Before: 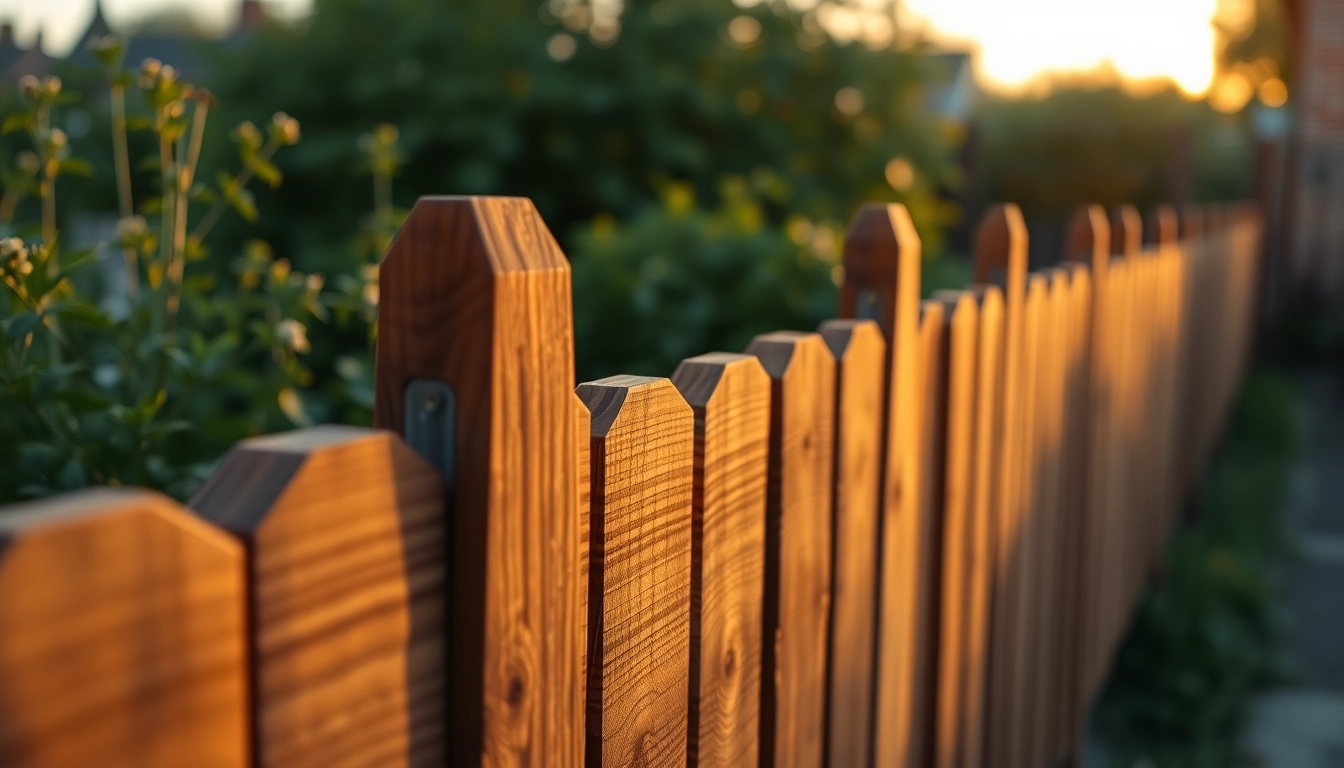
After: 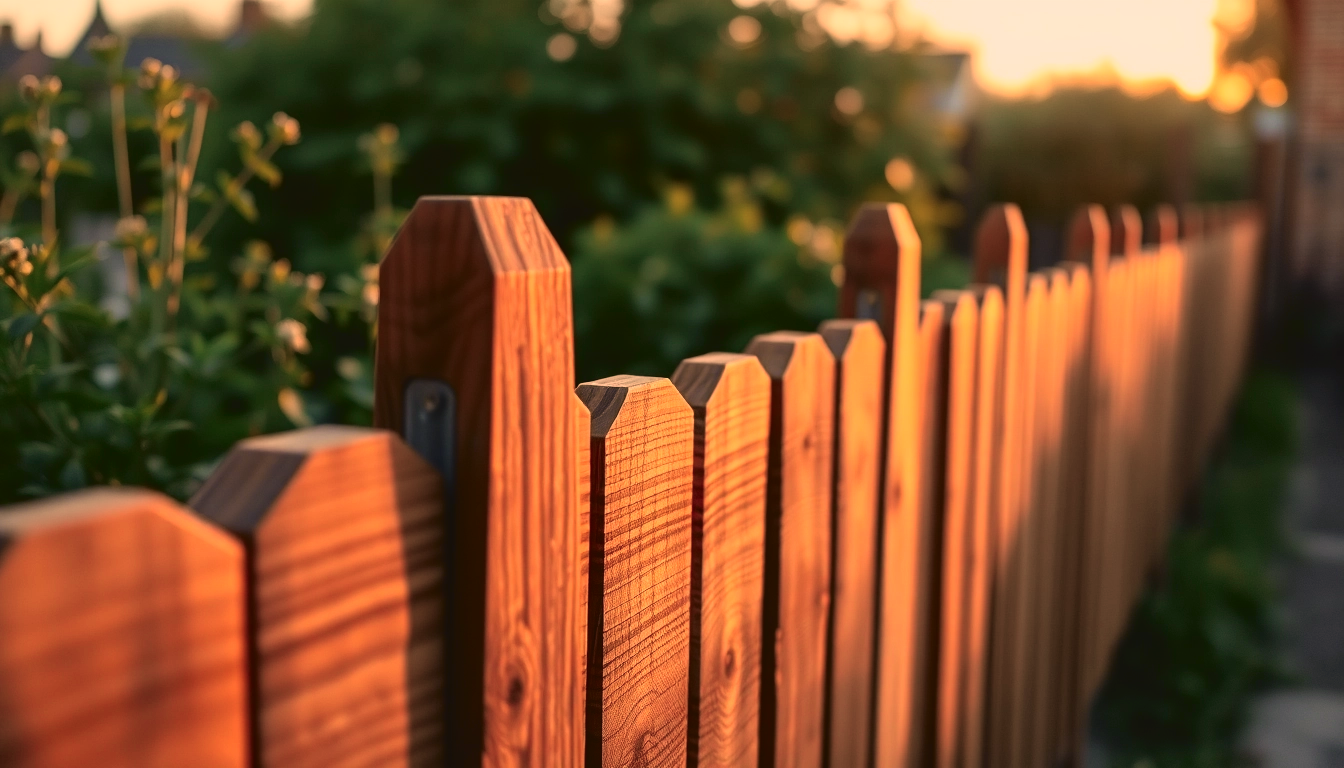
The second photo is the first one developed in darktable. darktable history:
tone curve: curves: ch0 [(0, 0.039) (0.104, 0.094) (0.285, 0.301) (0.689, 0.764) (0.89, 0.926) (0.994, 0.971)]; ch1 [(0, 0) (0.337, 0.249) (0.437, 0.411) (0.485, 0.487) (0.515, 0.514) (0.566, 0.563) (0.641, 0.655) (1, 1)]; ch2 [(0, 0) (0.314, 0.301) (0.421, 0.411) (0.502, 0.505) (0.528, 0.54) (0.557, 0.555) (0.612, 0.583) (0.722, 0.67) (1, 1)], color space Lab, independent channels, preserve colors none
color correction: highlights a* 21.88, highlights b* 22.25
